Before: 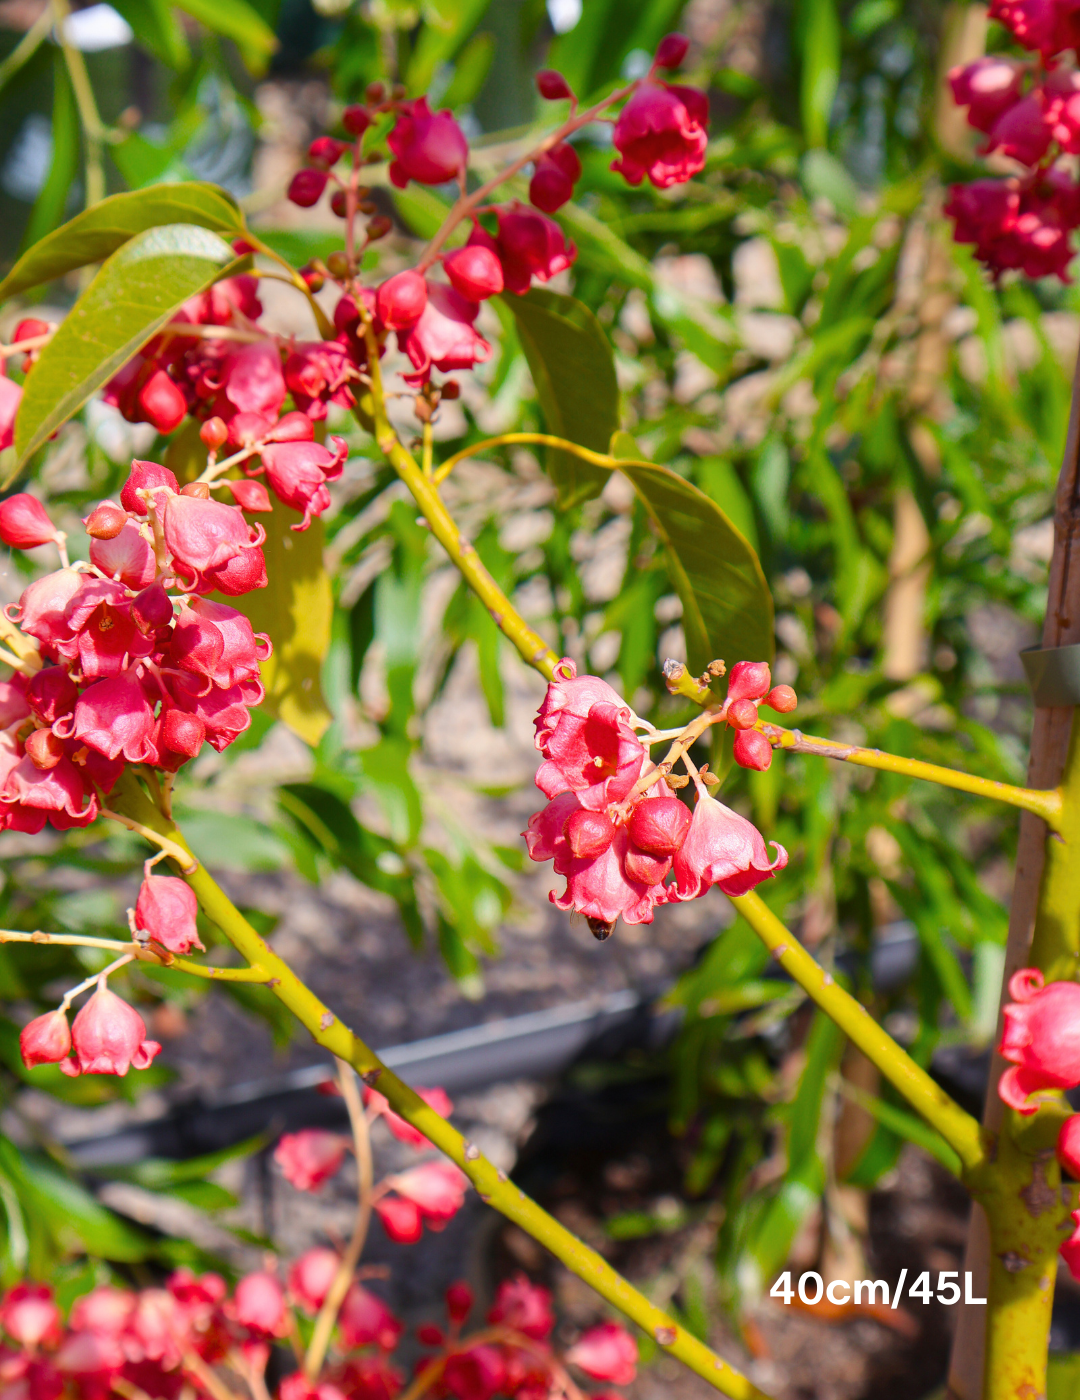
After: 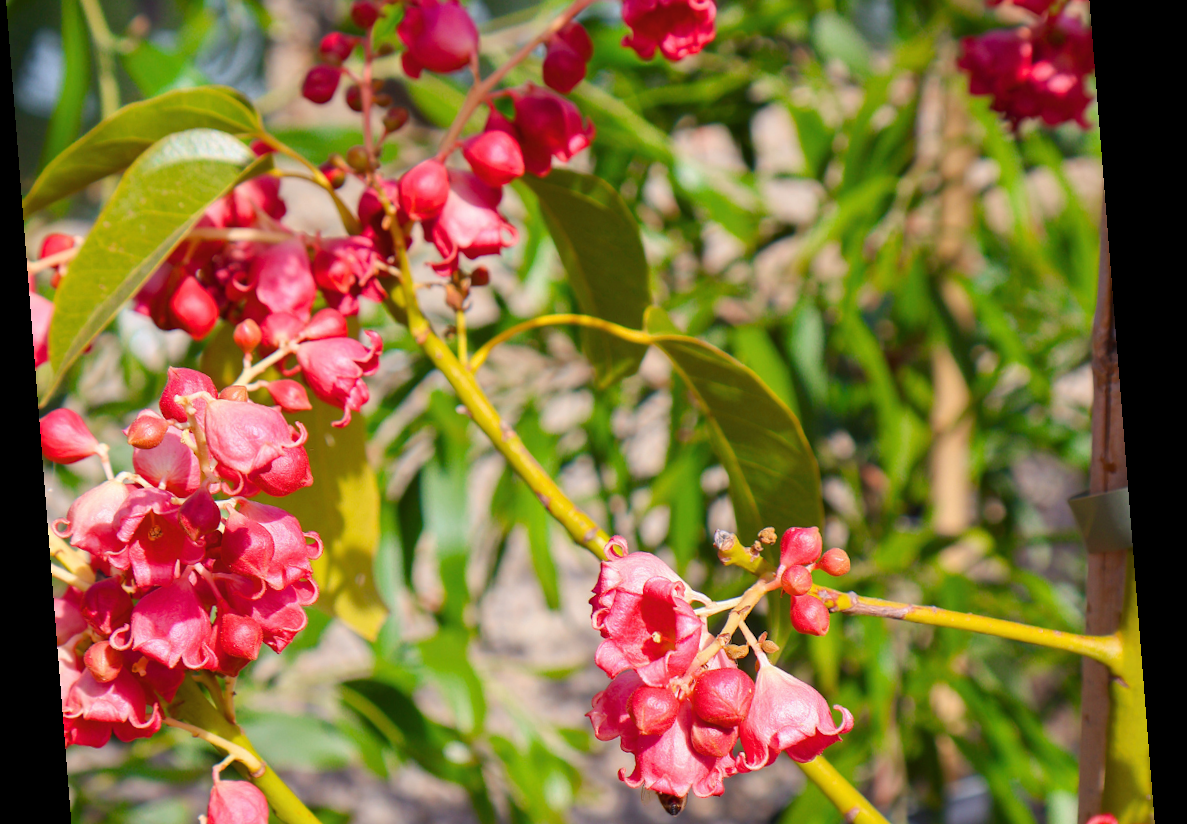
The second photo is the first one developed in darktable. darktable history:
color balance rgb: saturation formula JzAzBz (2021)
rotate and perspective: rotation -4.2°, shear 0.006, automatic cropping off
crop and rotate: top 10.605%, bottom 33.274%
